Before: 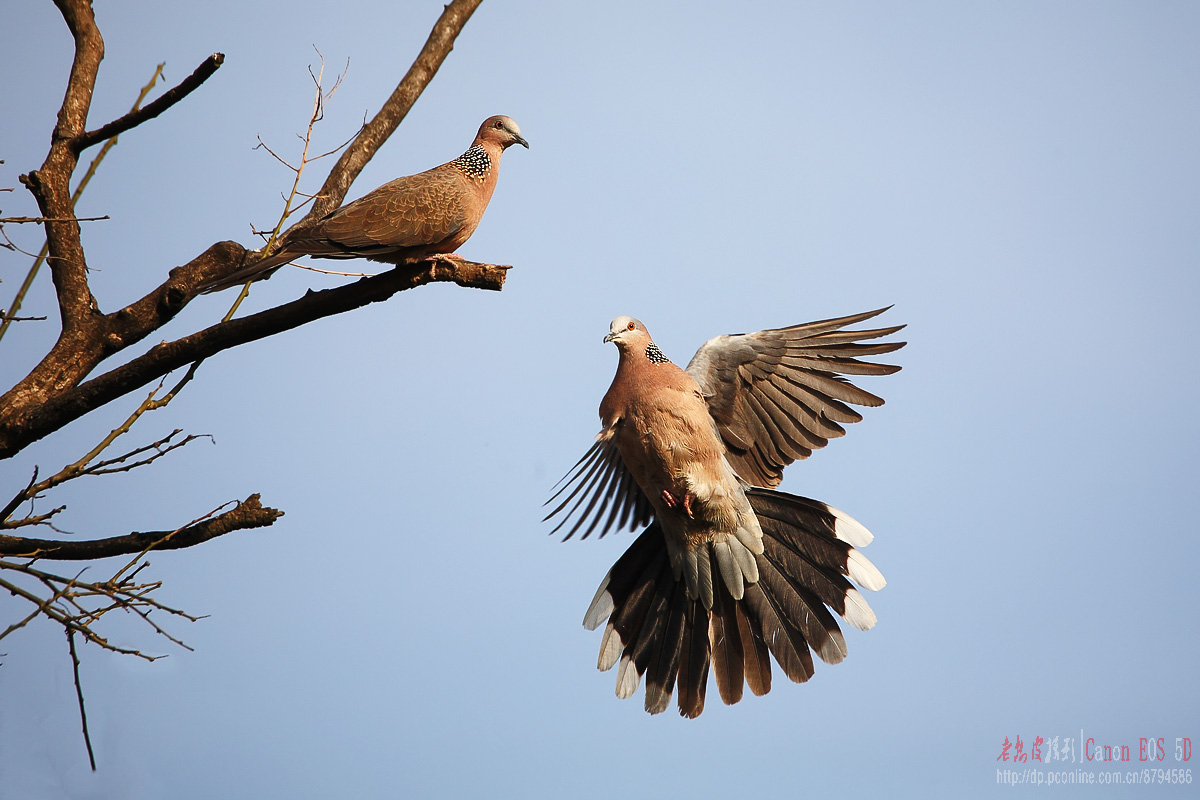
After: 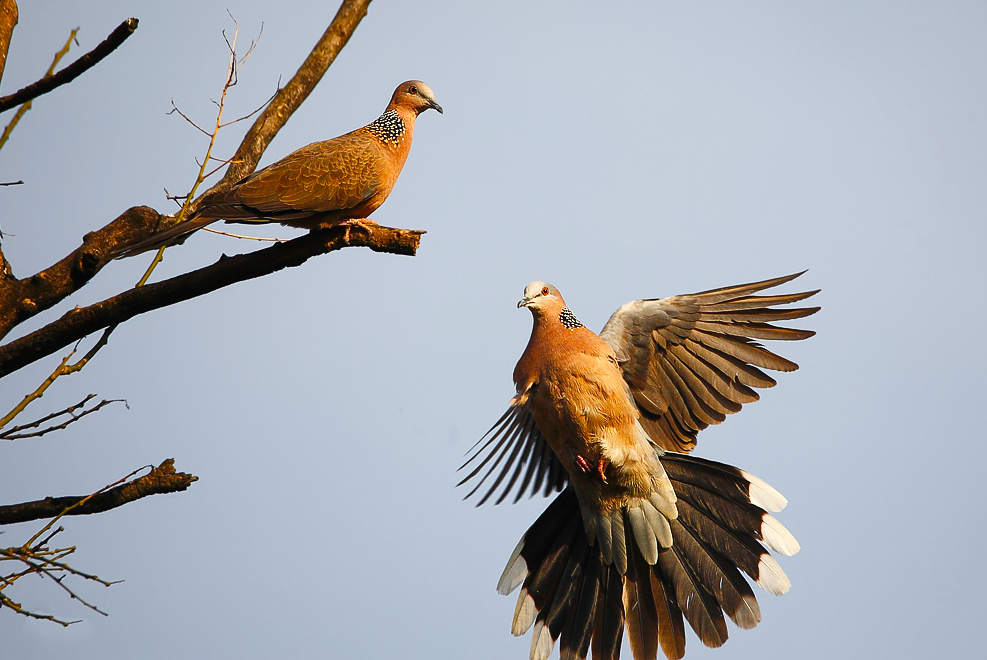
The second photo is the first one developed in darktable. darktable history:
crop and rotate: left 7.189%, top 4.498%, right 10.531%, bottom 12.923%
color zones: curves: ch1 [(0.25, 0.61) (0.75, 0.248)]
color balance rgb: shadows lift › chroma 2.925%, shadows lift › hue 240.63°, power › chroma 0.245%, power › hue 61.62°, perceptual saturation grading › global saturation 30.947%
